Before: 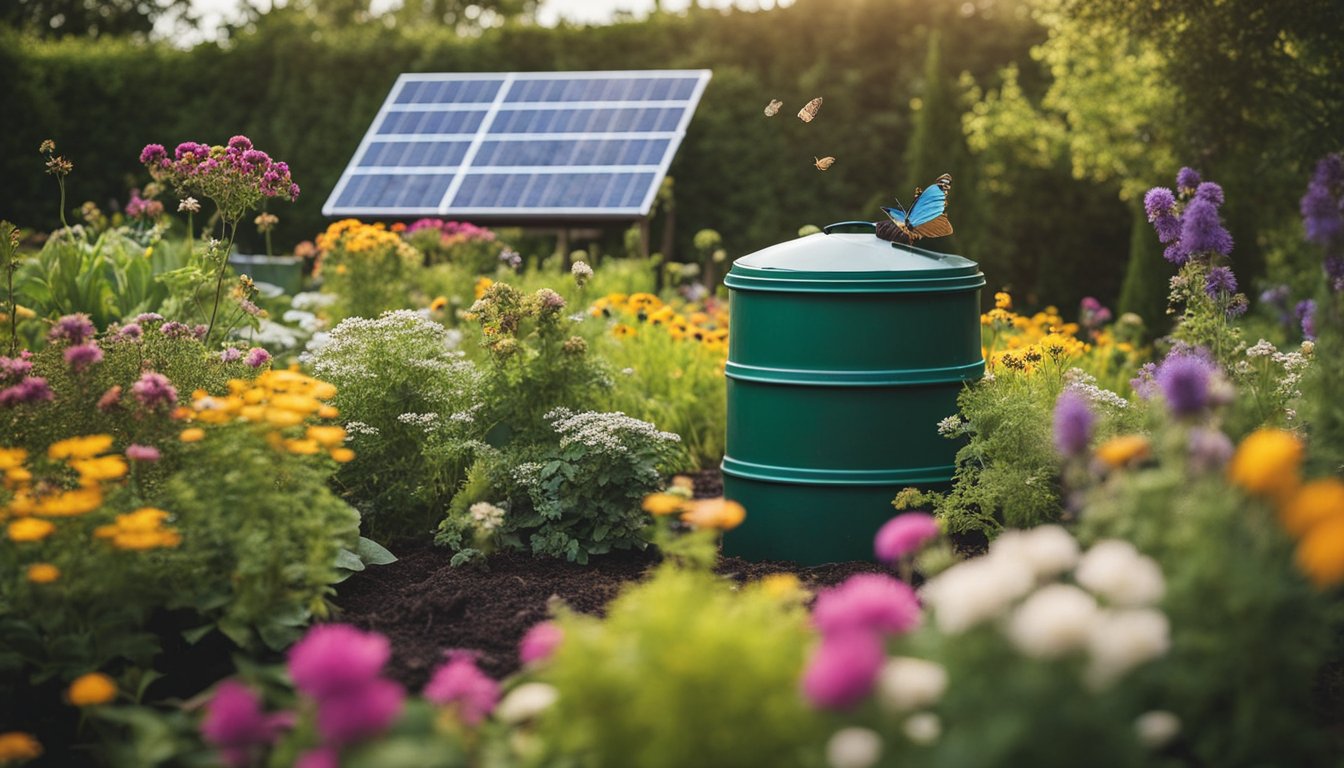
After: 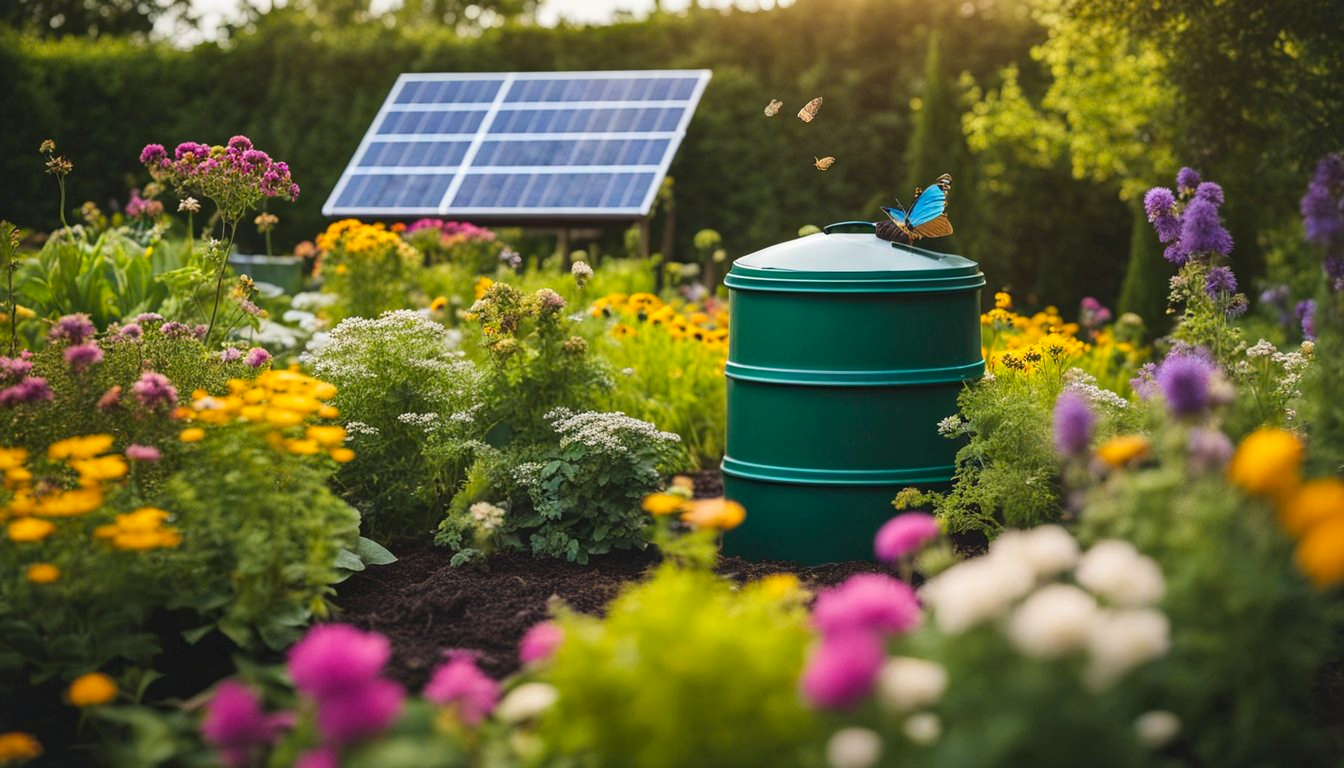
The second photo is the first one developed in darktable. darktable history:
color balance rgb: shadows lift › chroma 0.701%, shadows lift › hue 112.86°, linear chroma grading › global chroma 15.1%, perceptual saturation grading › global saturation 0.63%, global vibrance 20%
local contrast: mode bilateral grid, contrast 19, coarseness 50, detail 119%, midtone range 0.2
